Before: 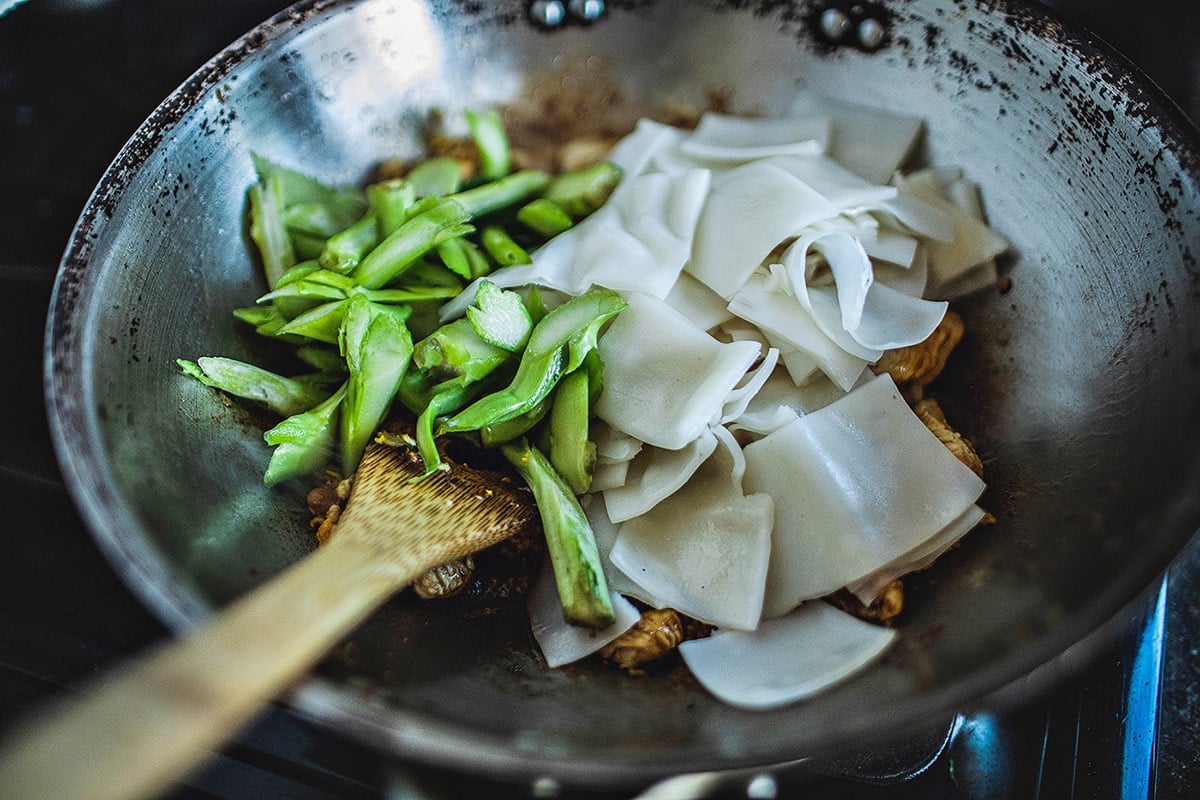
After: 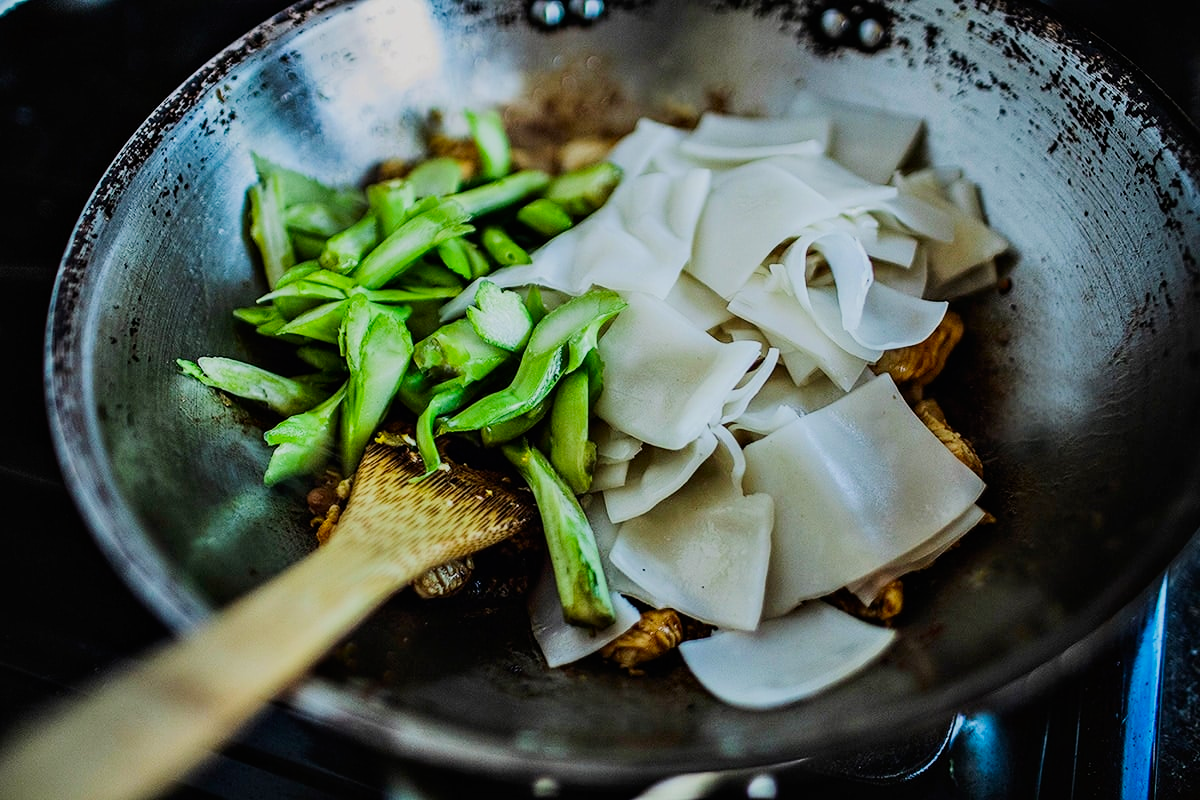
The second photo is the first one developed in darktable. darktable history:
contrast brightness saturation: contrast 0.16, saturation 0.32
filmic rgb: black relative exposure -7.32 EV, white relative exposure 5.09 EV, hardness 3.2
